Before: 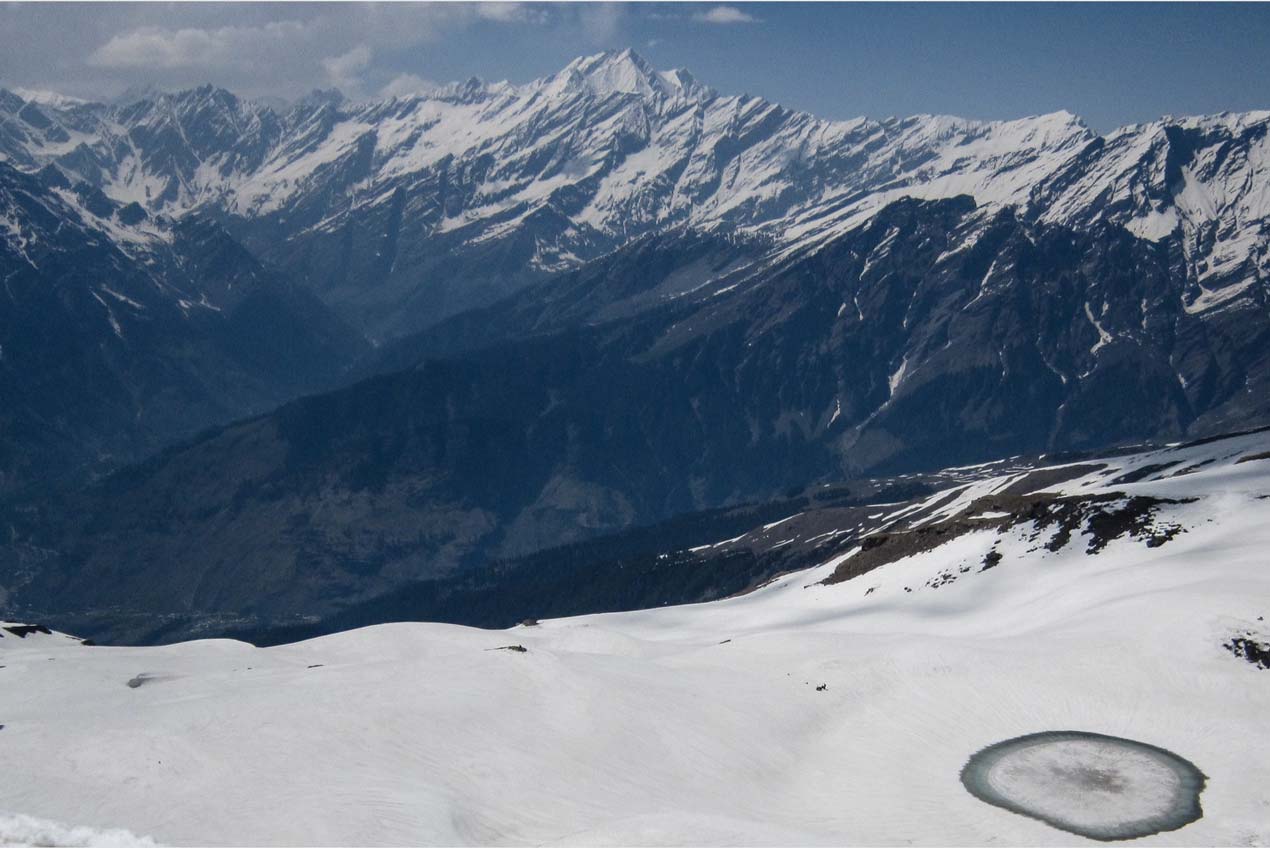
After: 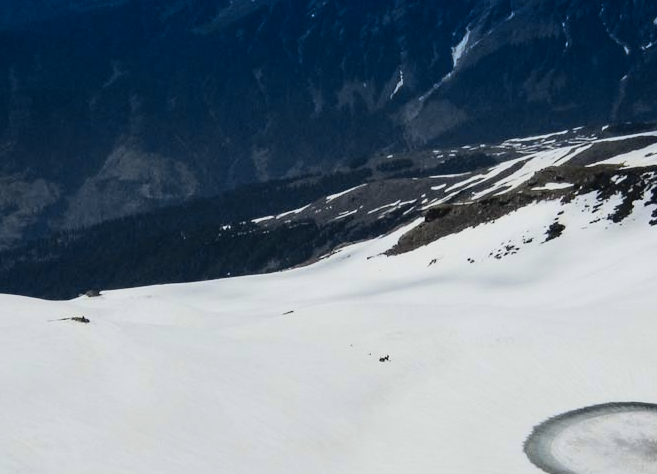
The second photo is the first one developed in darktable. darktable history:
tone curve: curves: ch0 [(0, 0.03) (0.113, 0.087) (0.207, 0.184) (0.515, 0.612) (0.712, 0.793) (1, 0.946)]; ch1 [(0, 0) (0.172, 0.123) (0.317, 0.279) (0.414, 0.382) (0.476, 0.479) (0.505, 0.498) (0.534, 0.534) (0.621, 0.65) (0.709, 0.764) (1, 1)]; ch2 [(0, 0) (0.411, 0.424) (0.505, 0.505) (0.521, 0.524) (0.537, 0.57) (0.65, 0.699) (1, 1)], color space Lab, independent channels, preserve colors none
crop: left 34.479%, top 38.822%, right 13.718%, bottom 5.172%
graduated density: density 2.02 EV, hardness 44%, rotation 0.374°, offset 8.21, hue 208.8°, saturation 97%
